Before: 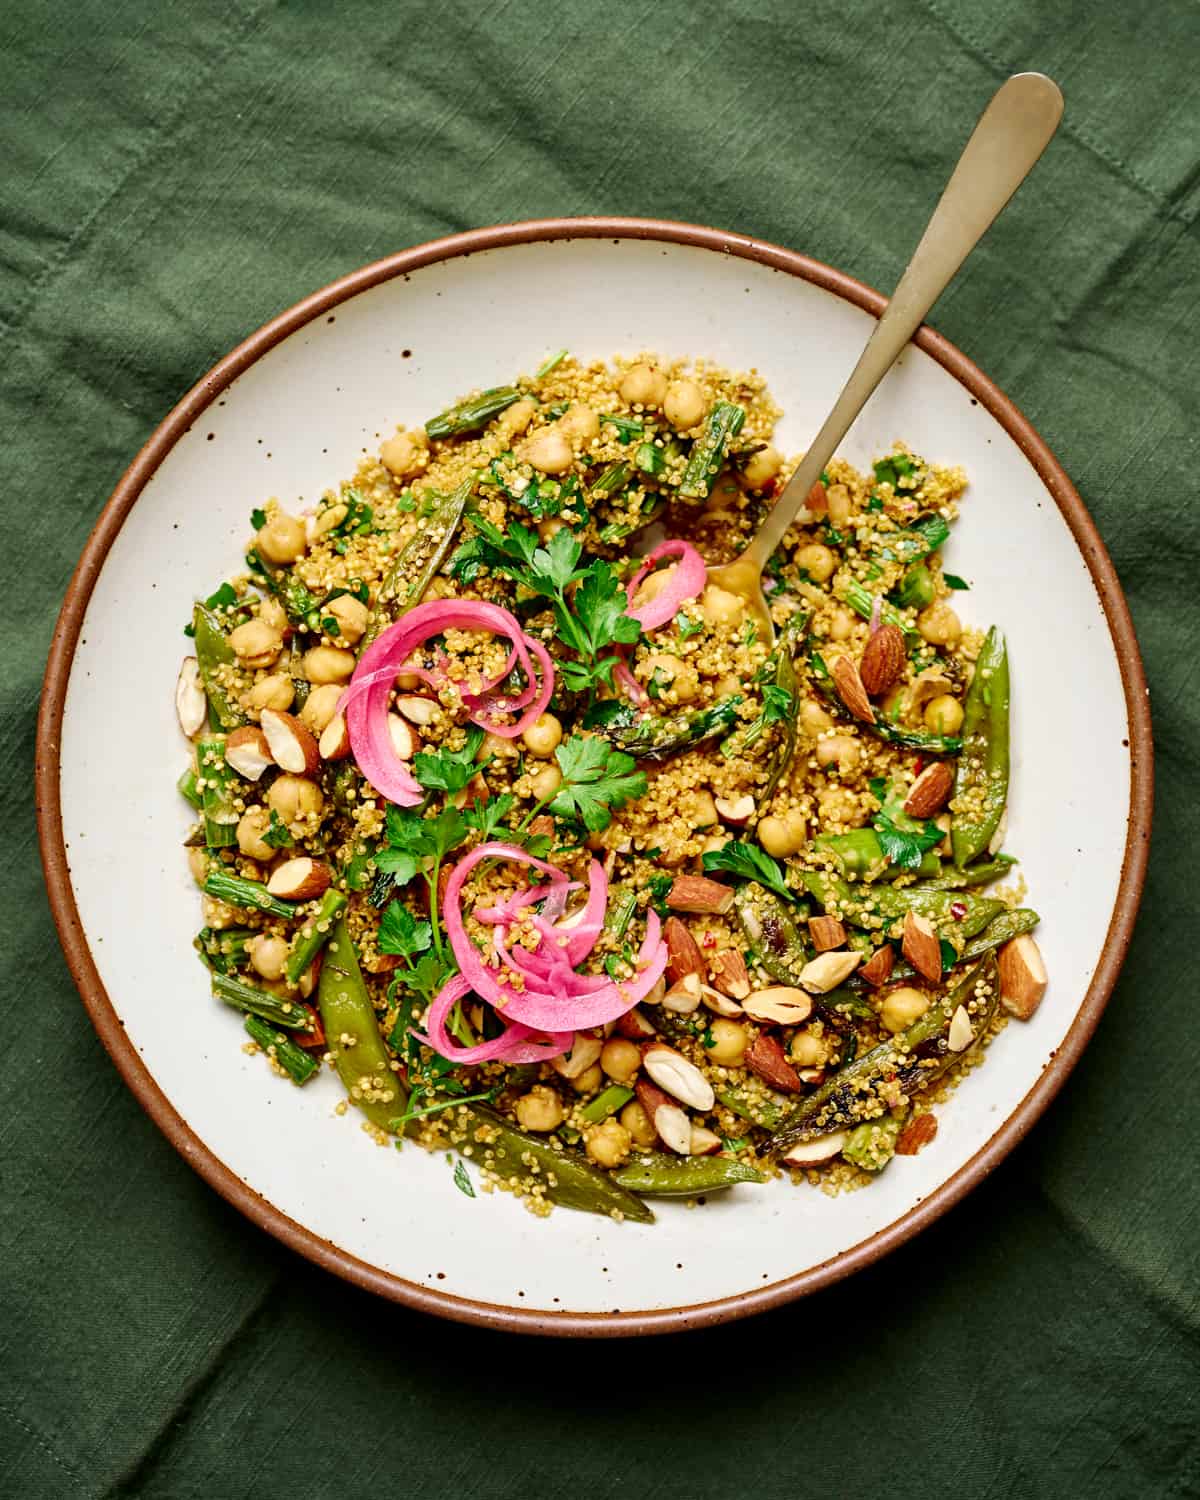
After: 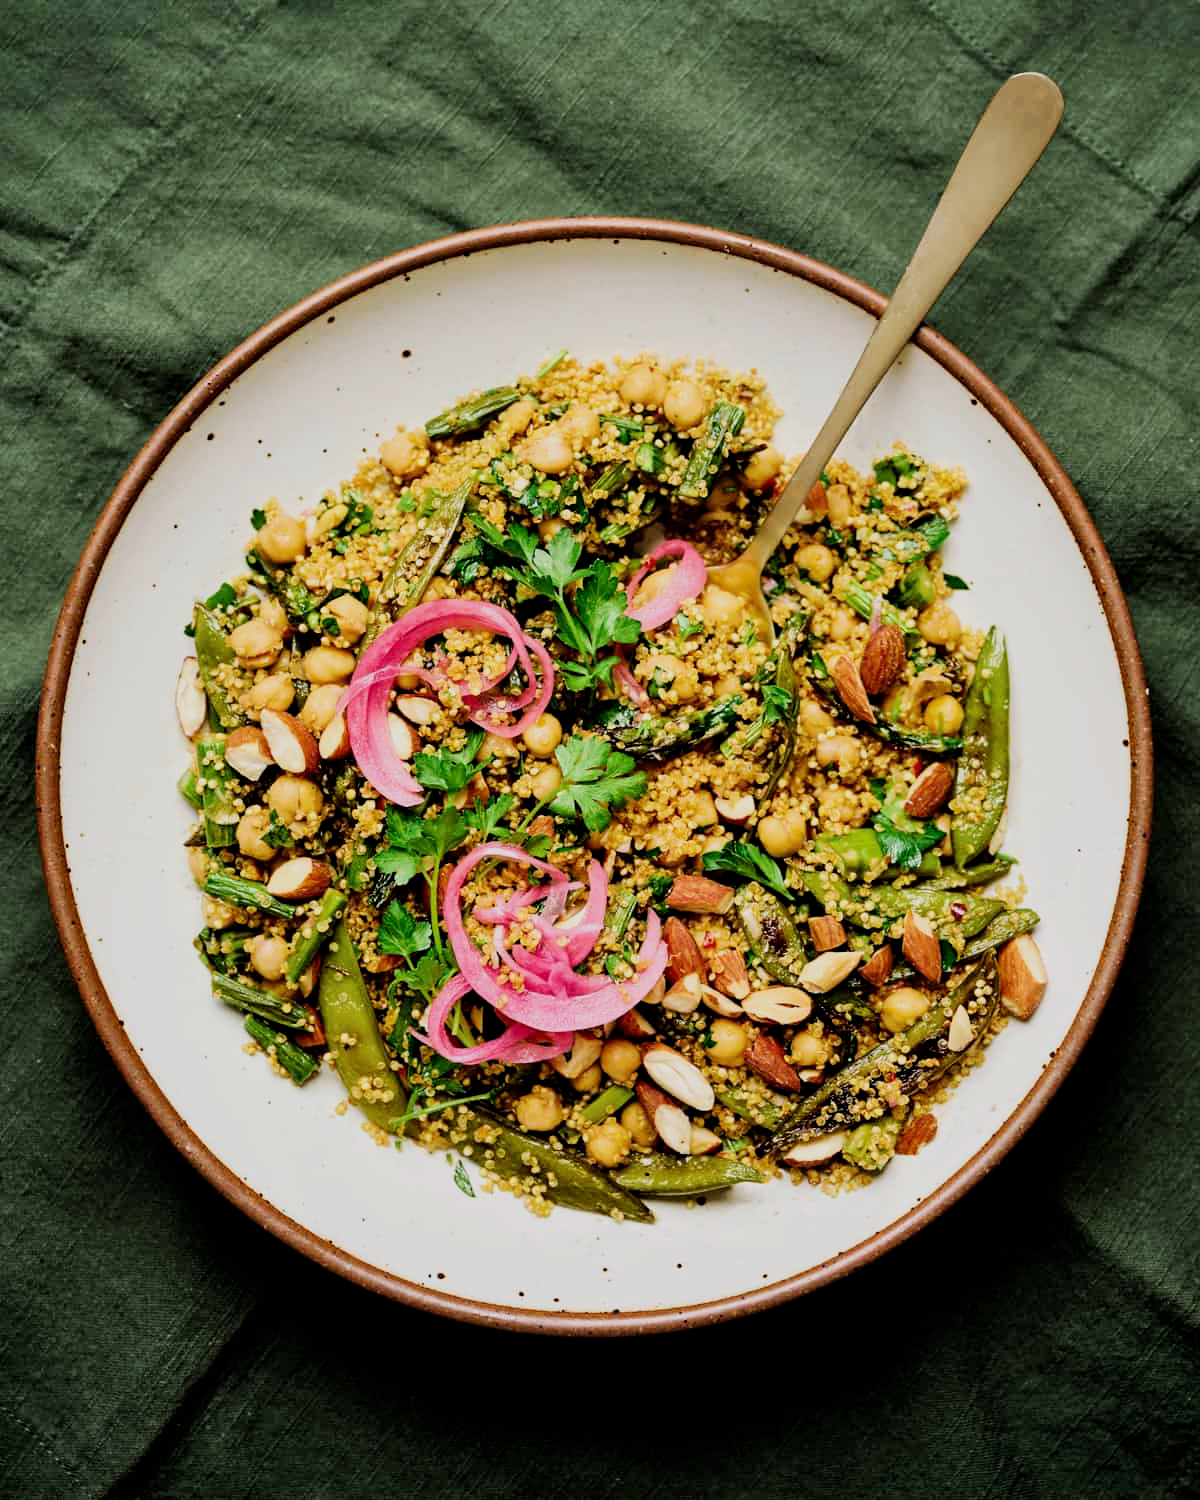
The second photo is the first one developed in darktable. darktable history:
filmic rgb: black relative exposure -5 EV, hardness 2.88, contrast 1.2, highlights saturation mix -30%
exposure: compensate highlight preservation false
